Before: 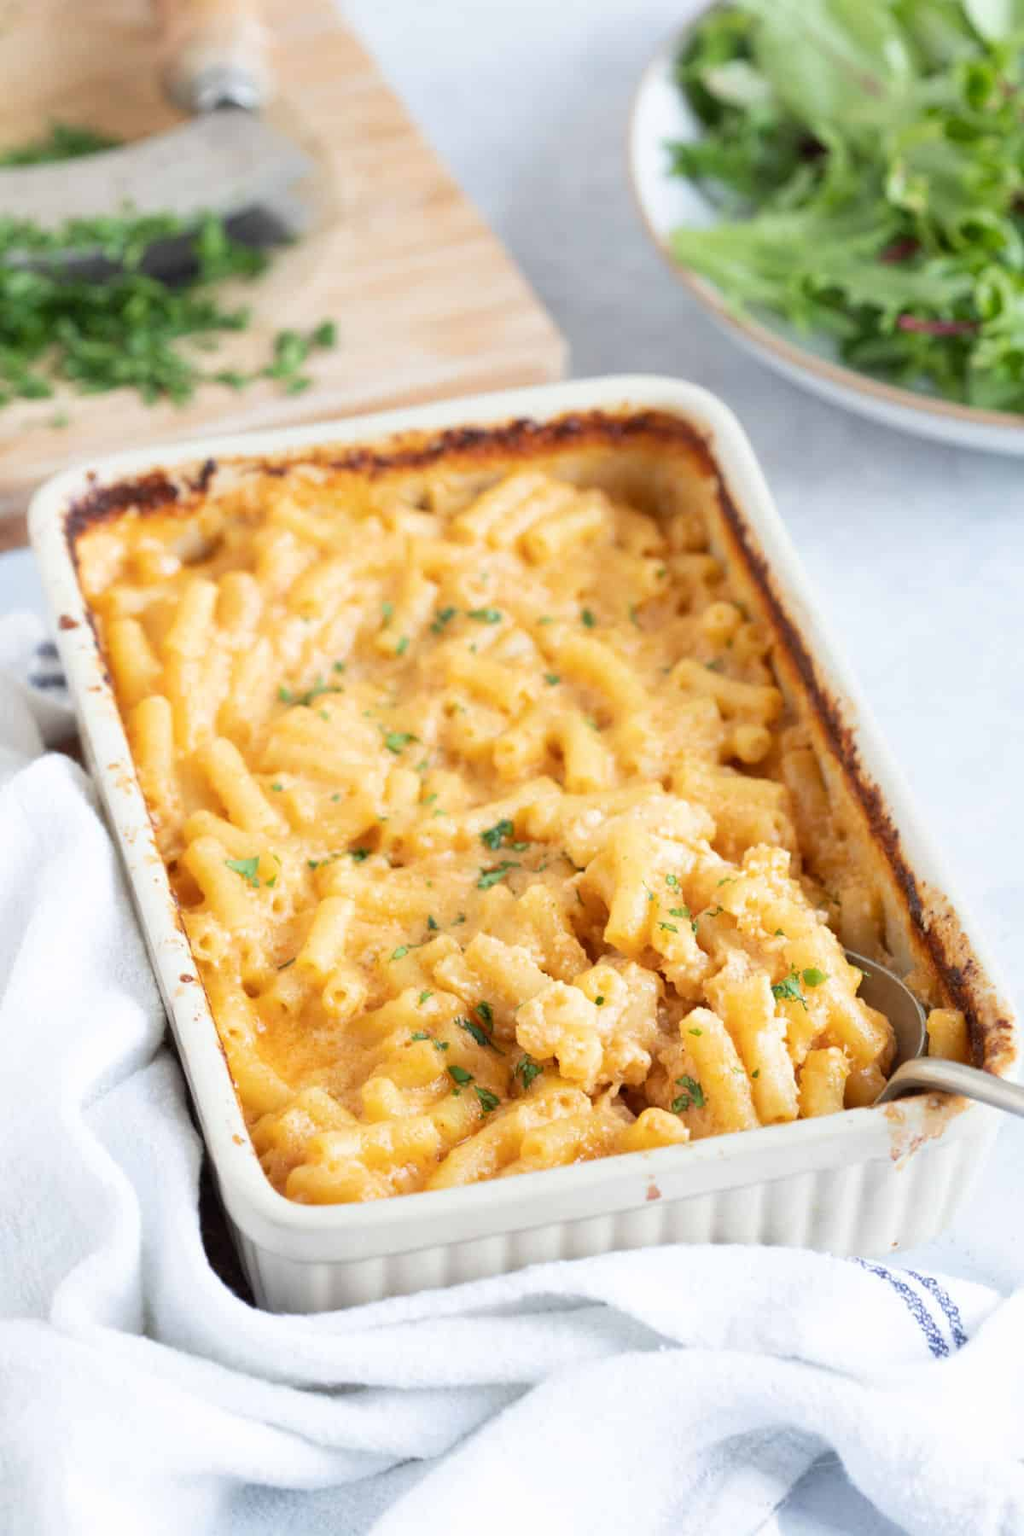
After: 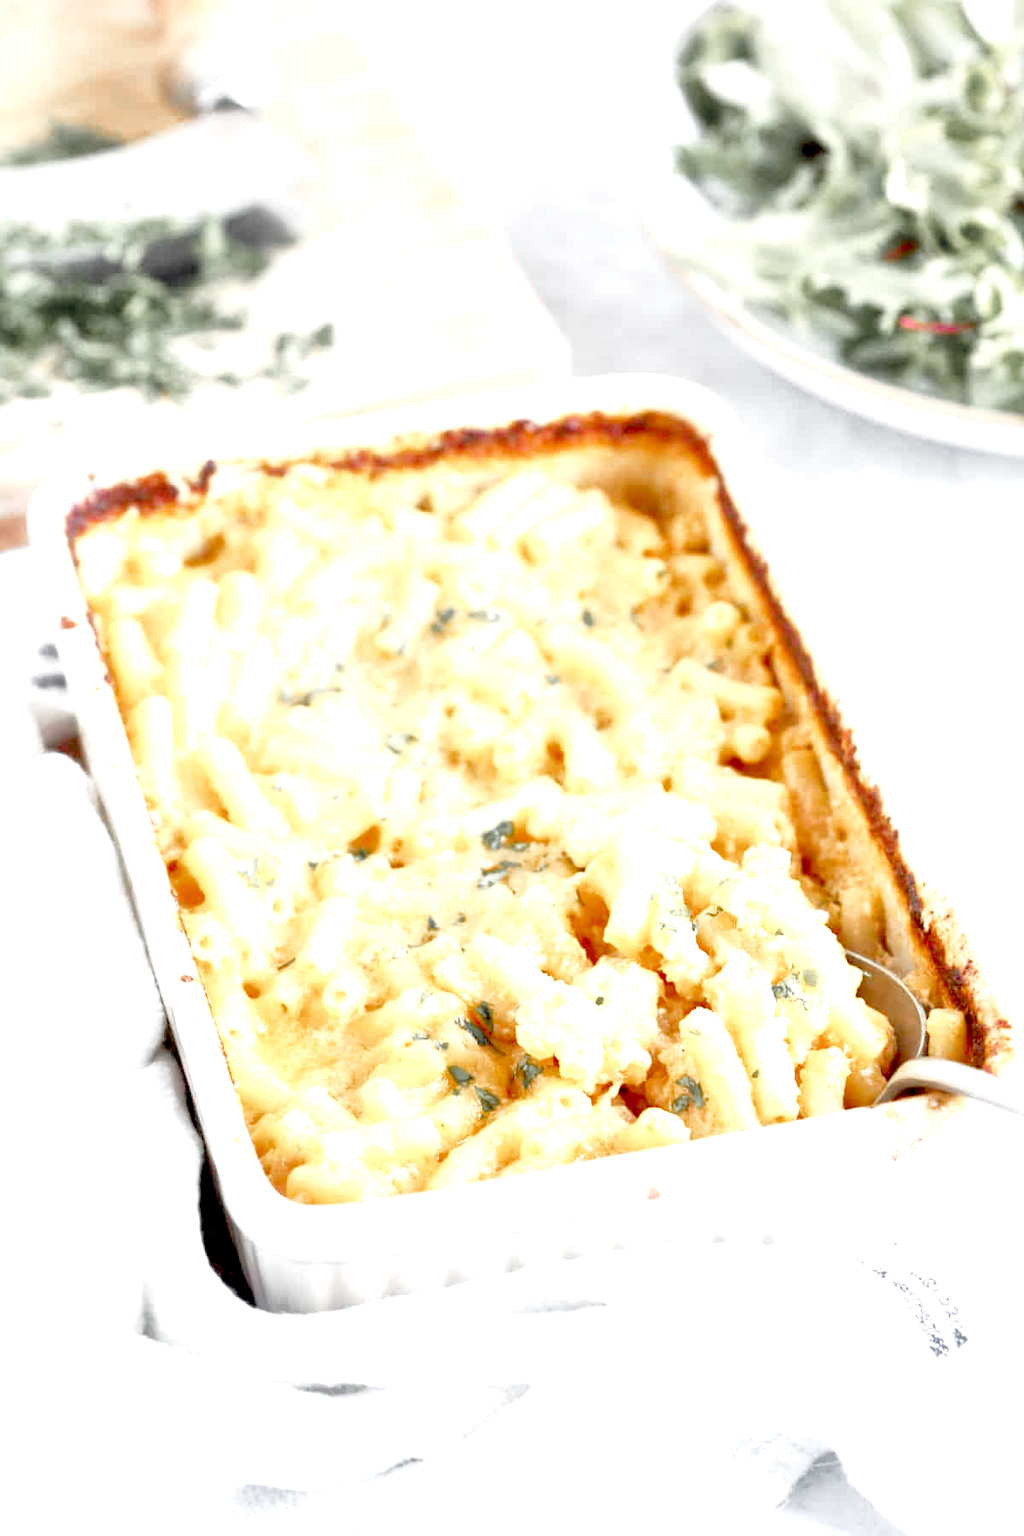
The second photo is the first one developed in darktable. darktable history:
local contrast: mode bilateral grid, contrast 20, coarseness 50, detail 171%, midtone range 0.2
exposure: black level correction 0.01, exposure 1 EV, compensate highlight preservation false
base curve: curves: ch0 [(0, 0) (0.204, 0.334) (0.55, 0.733) (1, 1)], preserve colors none
color zones: curves: ch1 [(0, 0.638) (0.193, 0.442) (0.286, 0.15) (0.429, 0.14) (0.571, 0.142) (0.714, 0.154) (0.857, 0.175) (1, 0.638)]
